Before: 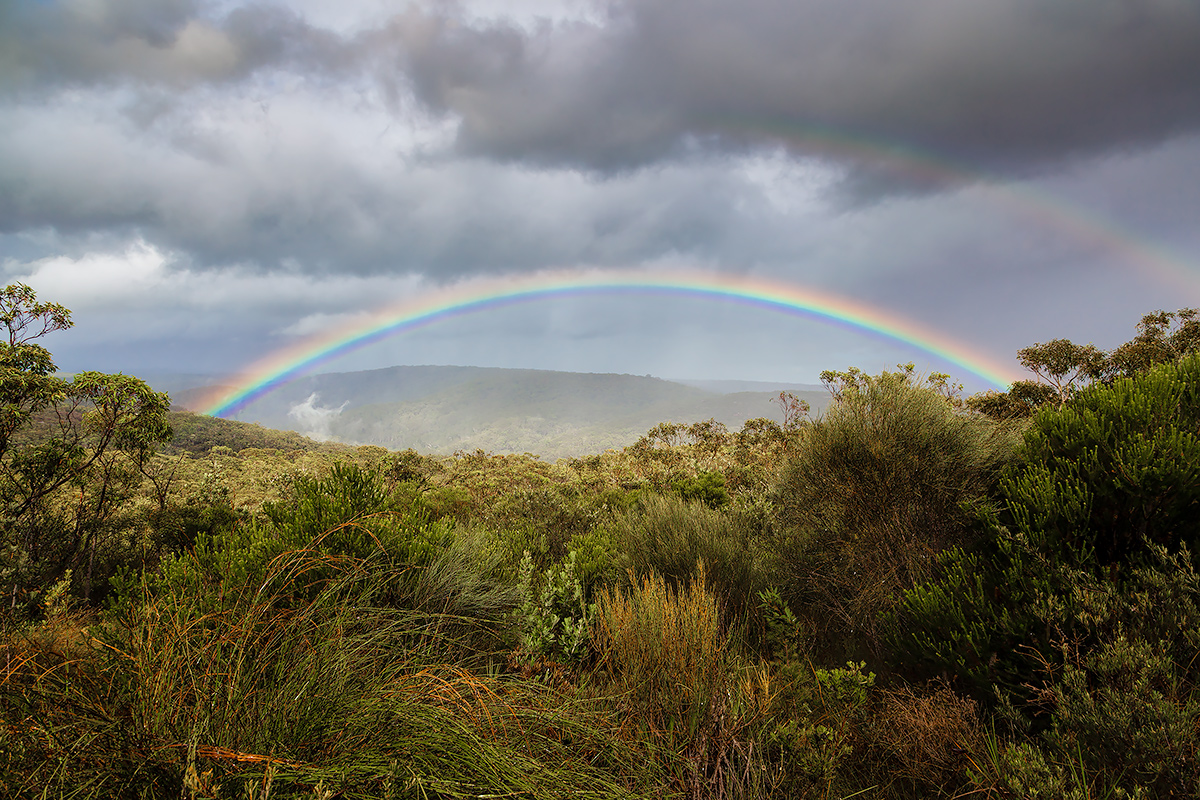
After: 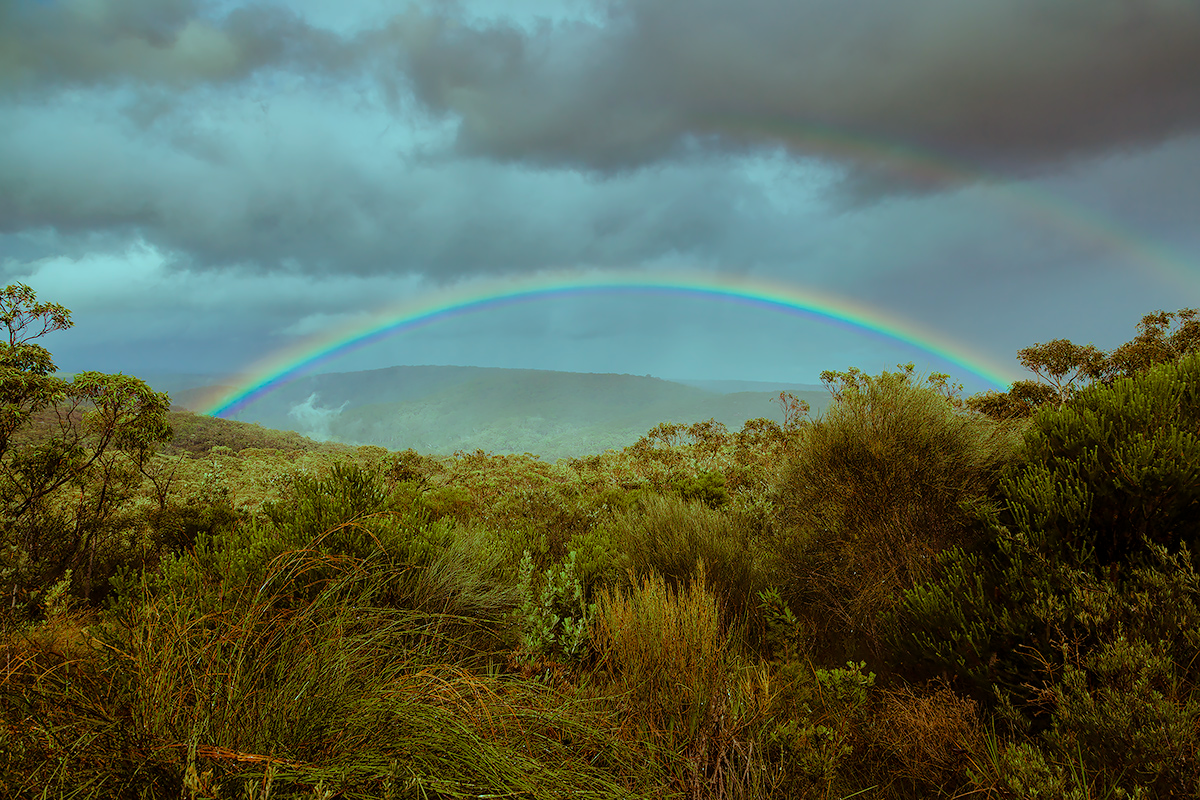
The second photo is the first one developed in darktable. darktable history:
color balance rgb: power › chroma 2.507%, power › hue 70.17°, highlights gain › luminance -33.268%, highlights gain › chroma 5.728%, highlights gain › hue 220.2°, linear chroma grading › global chroma -0.858%, perceptual saturation grading › global saturation -1.529%, perceptual saturation grading › highlights -6.961%, perceptual saturation grading › mid-tones 8.478%, perceptual saturation grading › shadows 4.855%, global vibrance 20%
